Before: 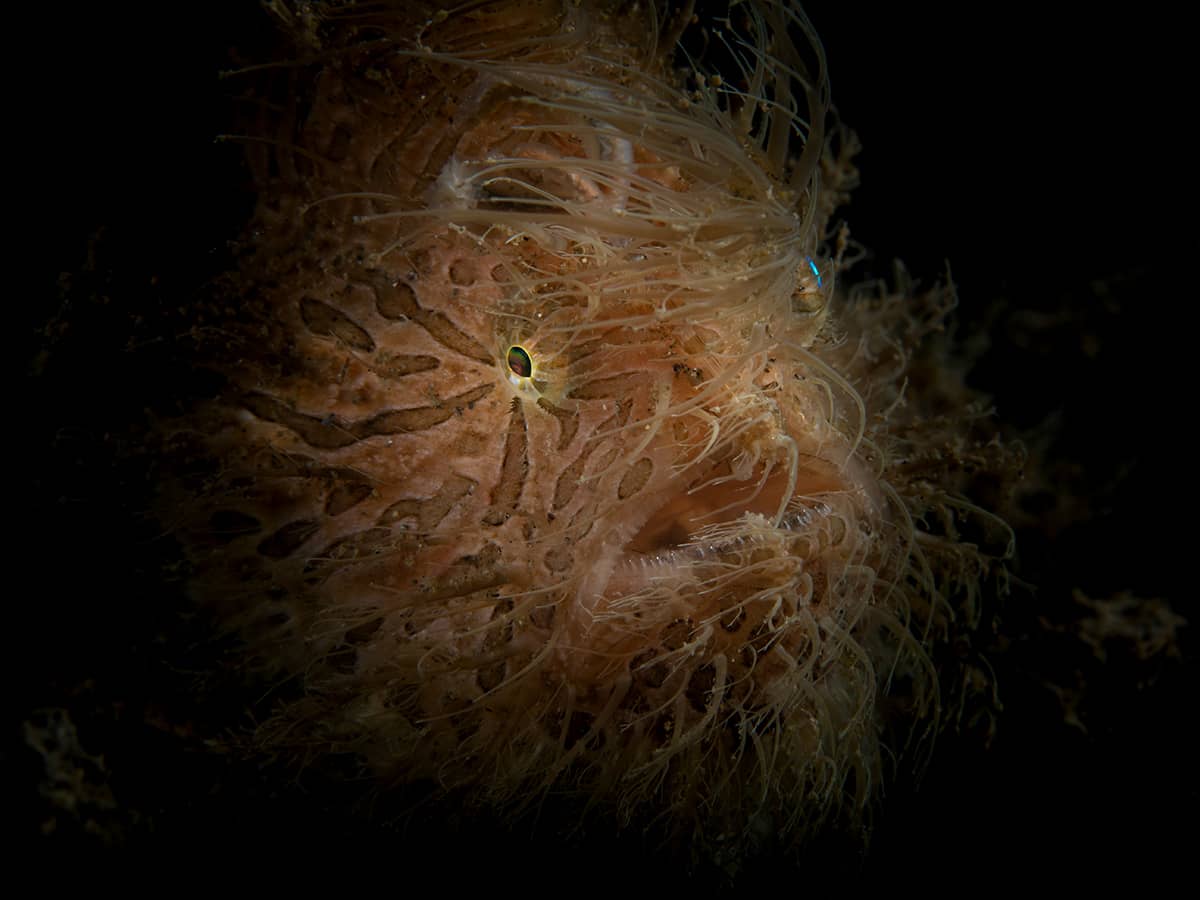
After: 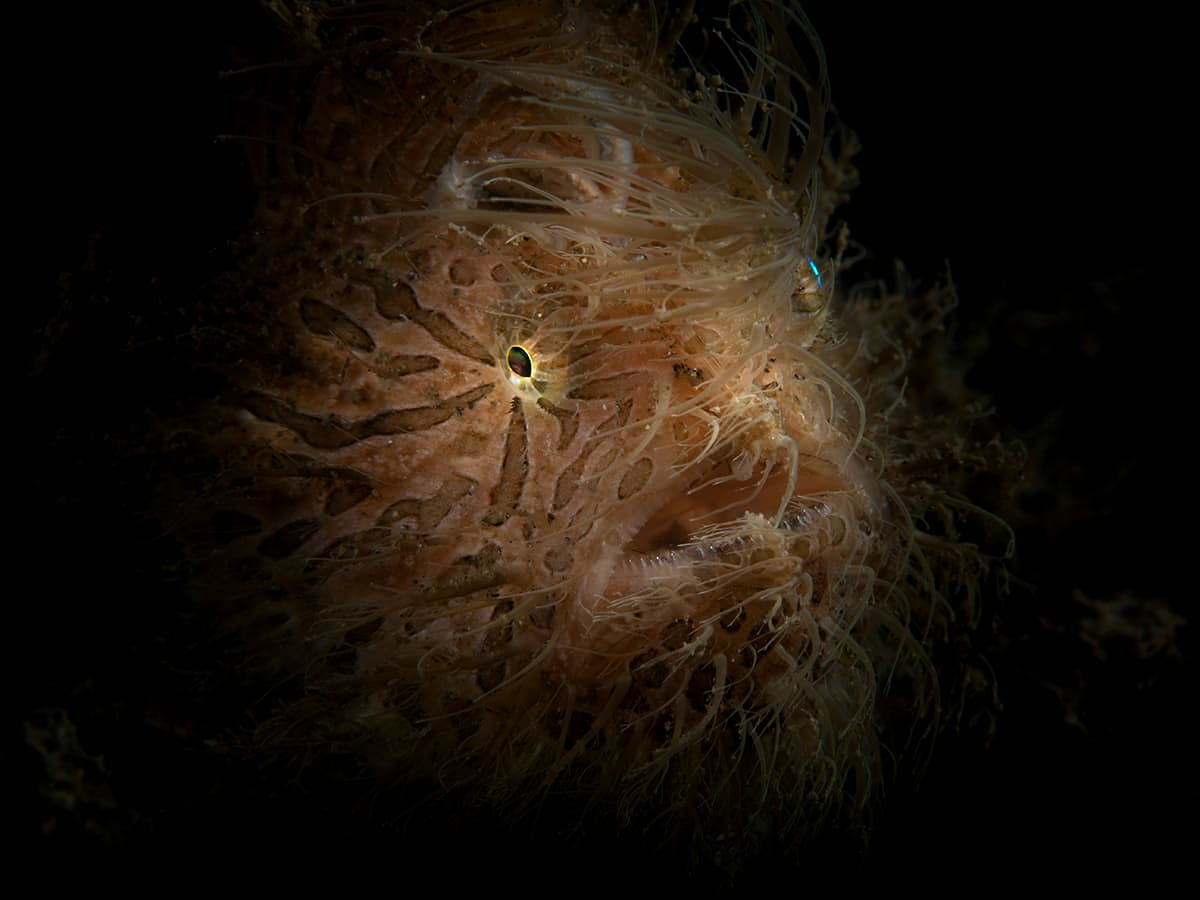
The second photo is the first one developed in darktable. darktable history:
tone equalizer: -8 EV -0.711 EV, -7 EV -0.723 EV, -6 EV -0.564 EV, -5 EV -0.385 EV, -3 EV 0.396 EV, -2 EV 0.6 EV, -1 EV 0.689 EV, +0 EV 0.757 EV, smoothing diameter 2.13%, edges refinement/feathering 23.77, mask exposure compensation -1.57 EV, filter diffusion 5
